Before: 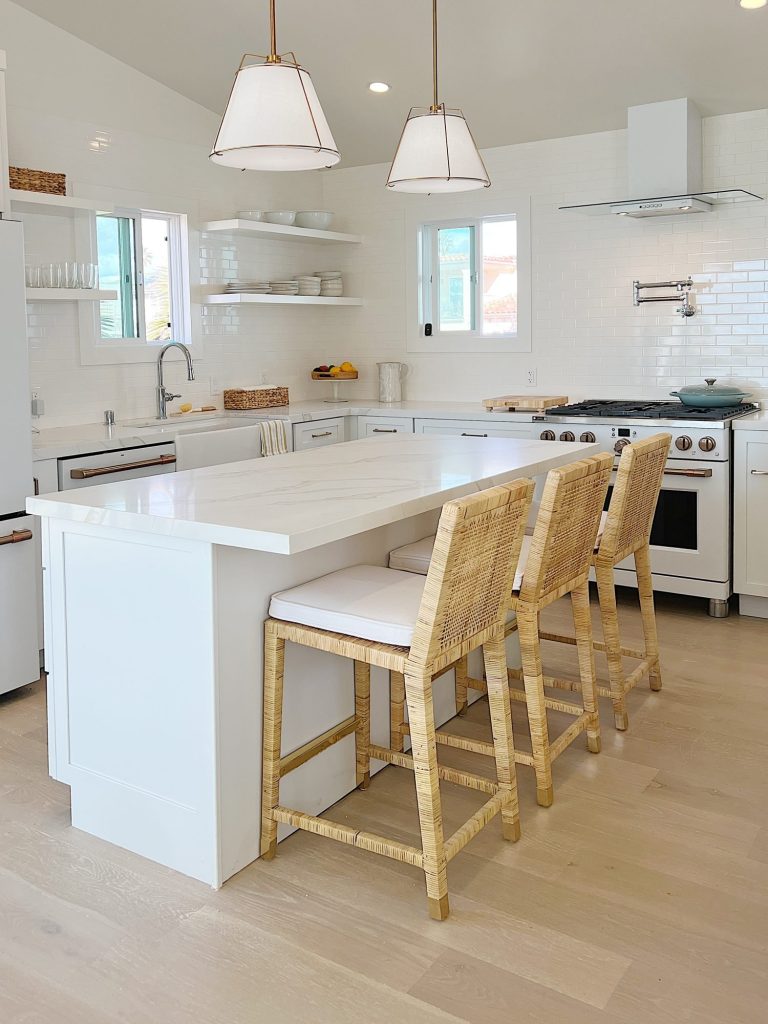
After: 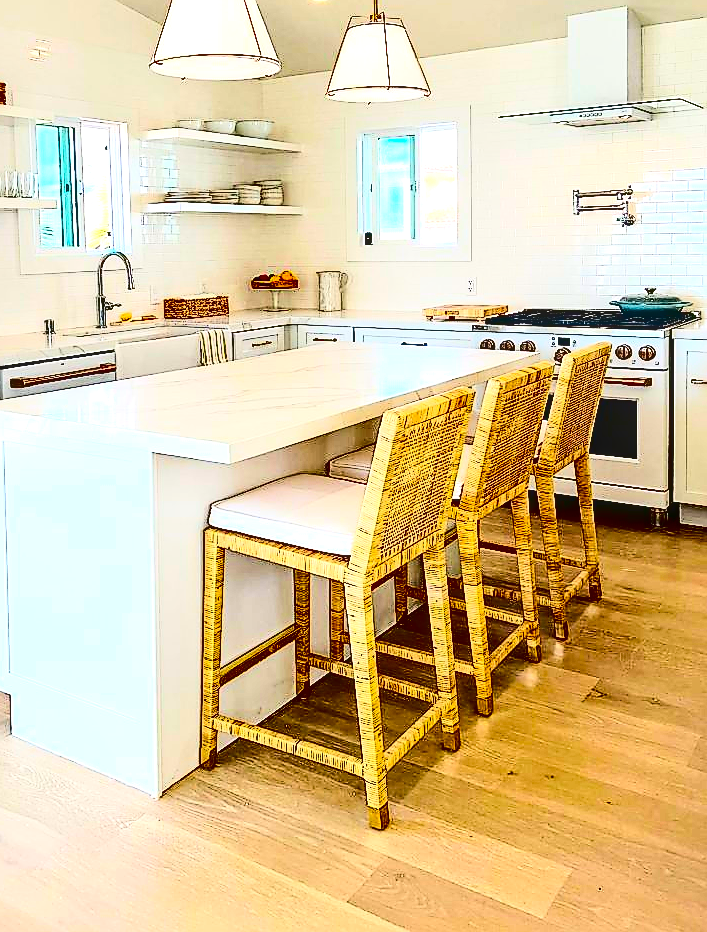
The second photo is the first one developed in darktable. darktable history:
exposure: black level correction -0.005, exposure 0.62 EV, compensate highlight preservation false
sharpen: radius 1.401, amount 1.264, threshold 0.81
local contrast: on, module defaults
haze removal: strength 0.303, distance 0.248, adaptive false
crop and rotate: left 7.817%, top 8.918%
contrast brightness saturation: contrast 0.775, brightness -0.995, saturation 0.981
